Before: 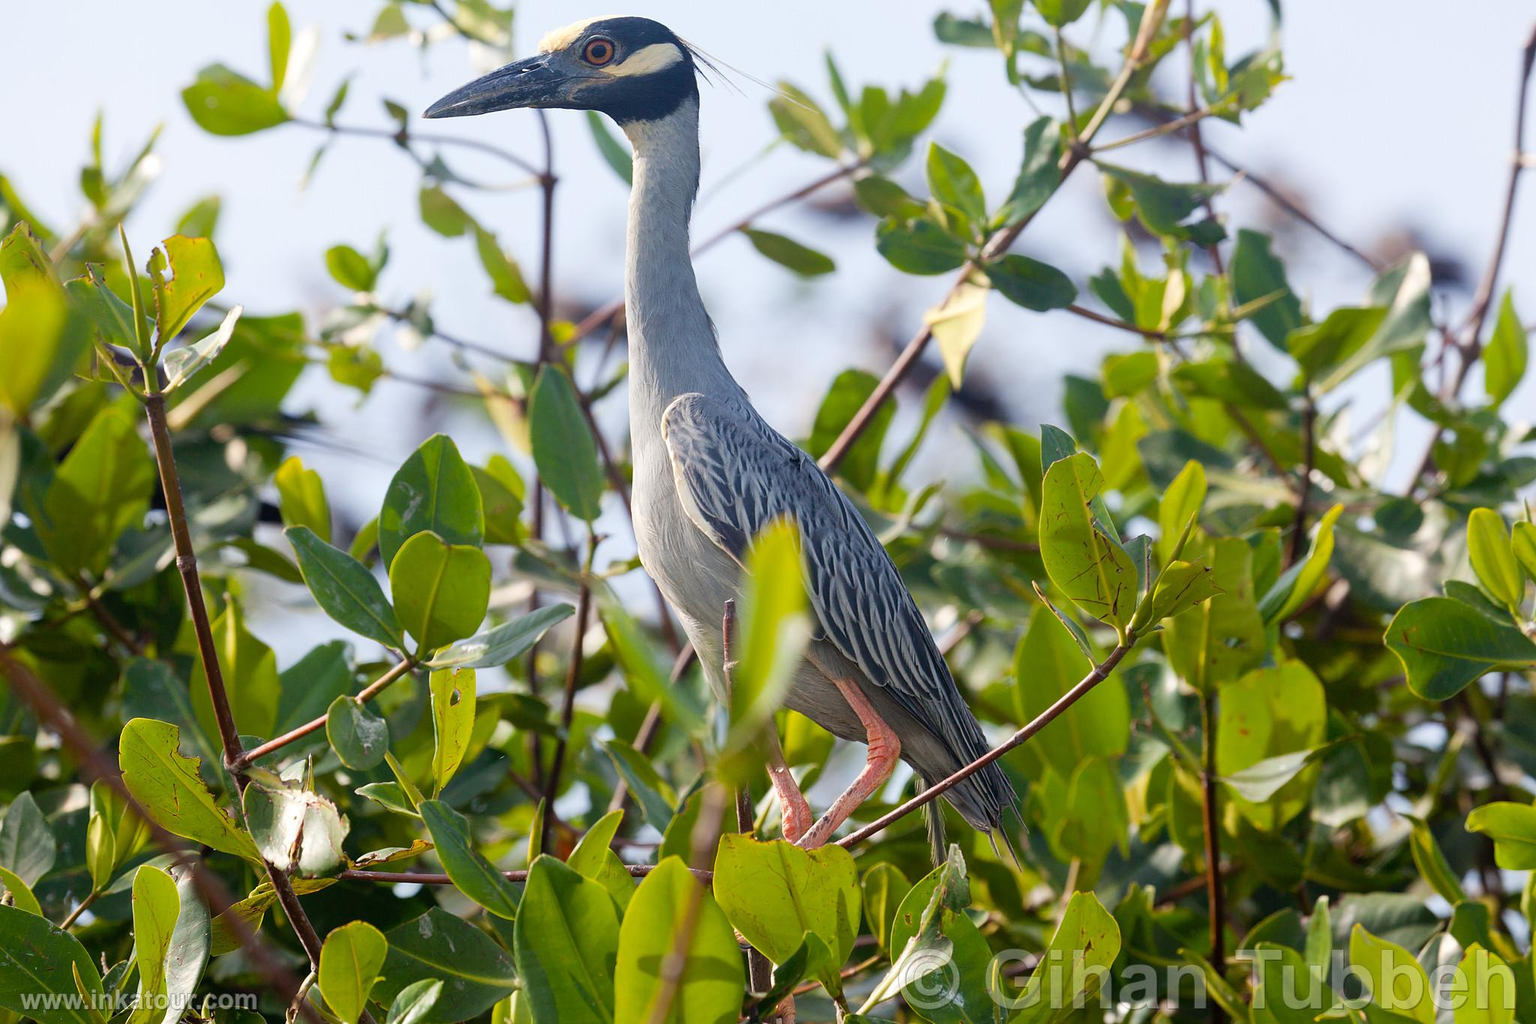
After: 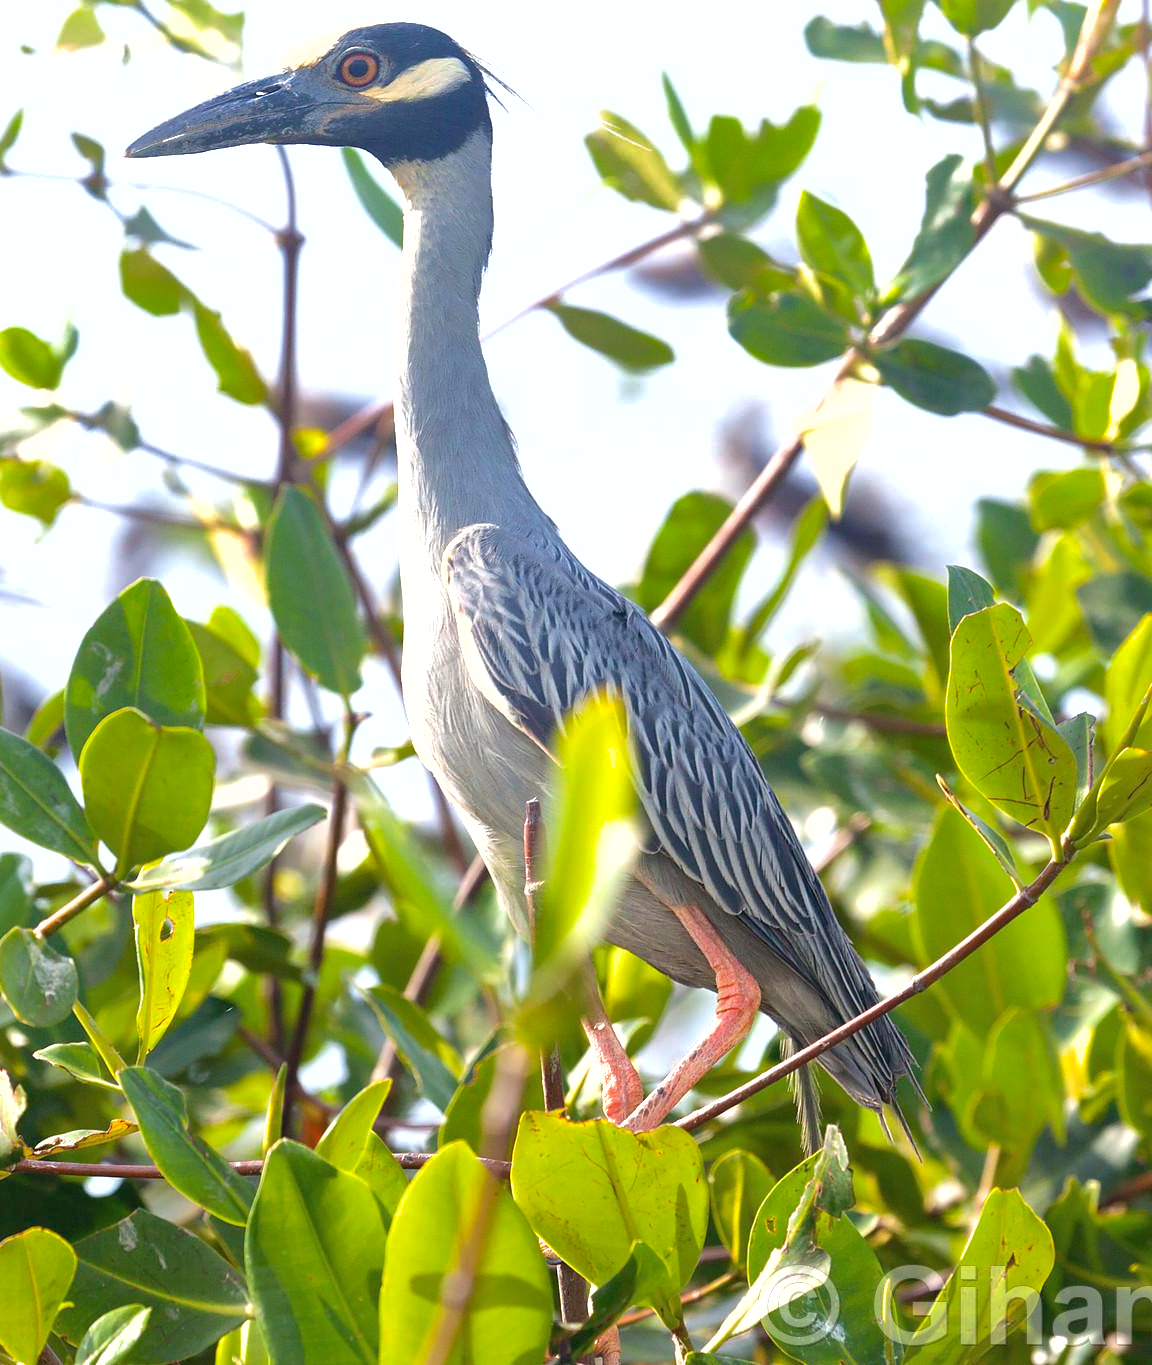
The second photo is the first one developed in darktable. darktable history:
exposure: black level correction 0, exposure 0.9 EV, compensate highlight preservation false
crop: left 21.496%, right 22.254%
shadows and highlights: on, module defaults
